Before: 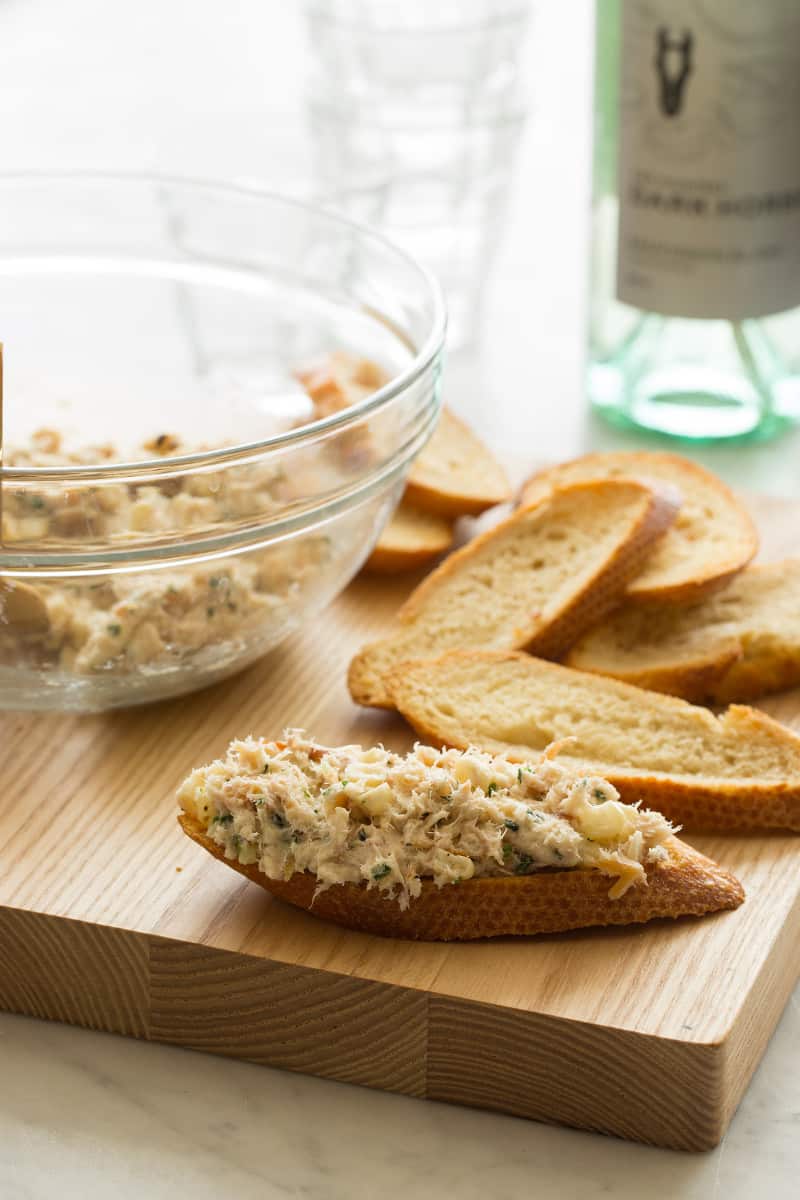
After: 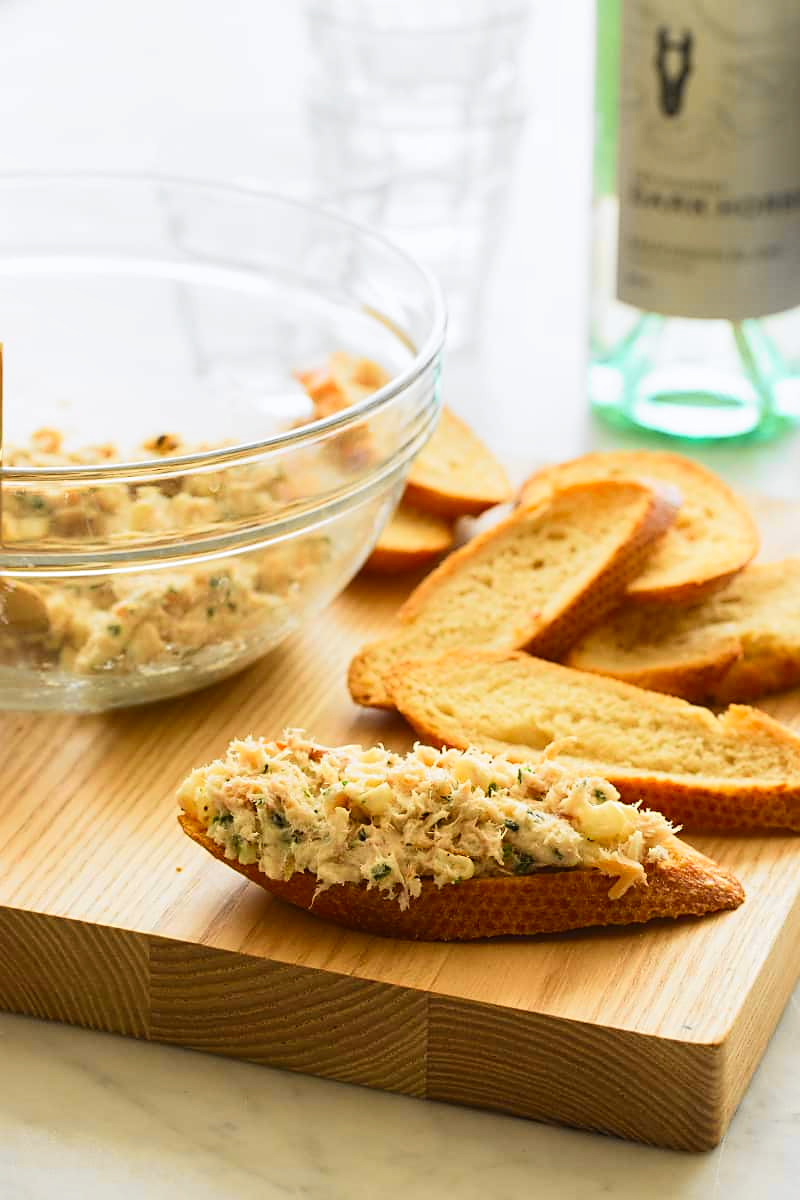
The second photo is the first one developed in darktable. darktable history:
exposure: black level correction -0.005, exposure 0.054 EV, compensate highlight preservation false
tone curve: curves: ch0 [(0, 0) (0.071, 0.047) (0.266, 0.26) (0.491, 0.552) (0.753, 0.818) (1, 0.983)]; ch1 [(0, 0) (0.346, 0.307) (0.408, 0.369) (0.463, 0.443) (0.482, 0.493) (0.502, 0.5) (0.517, 0.518) (0.55, 0.573) (0.597, 0.641) (0.651, 0.709) (1, 1)]; ch2 [(0, 0) (0.346, 0.34) (0.434, 0.46) (0.485, 0.494) (0.5, 0.494) (0.517, 0.506) (0.535, 0.545) (0.583, 0.634) (0.625, 0.686) (1, 1)], color space Lab, independent channels, preserve colors none
sharpen: radius 1.864, amount 0.398, threshold 1.271
shadows and highlights: shadows 37.27, highlights -28.18, soften with gaussian
